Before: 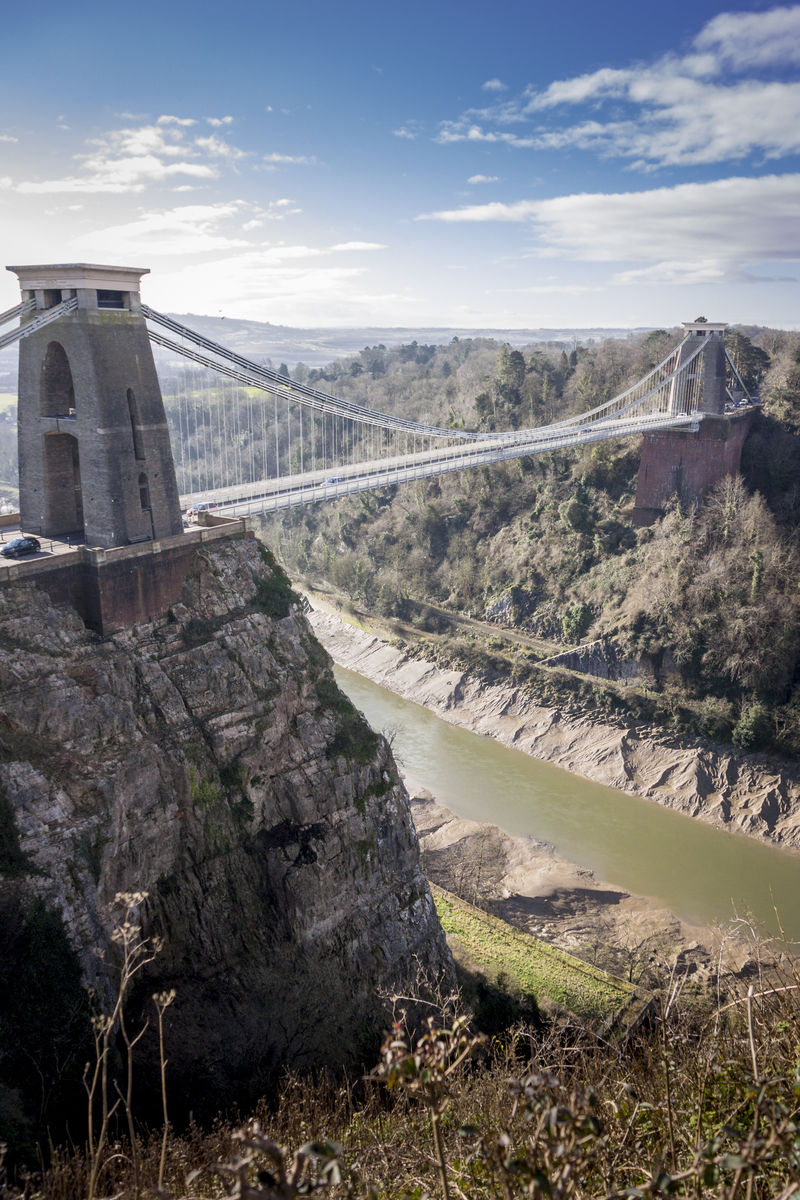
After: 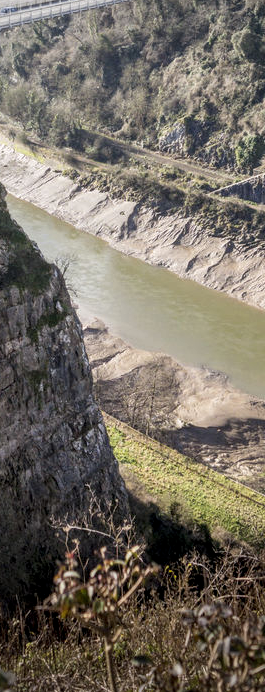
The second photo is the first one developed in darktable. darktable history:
crop: left 40.878%, top 39.176%, right 25.993%, bottom 3.081%
vignetting: fall-off radius 60.92%
local contrast: on, module defaults
